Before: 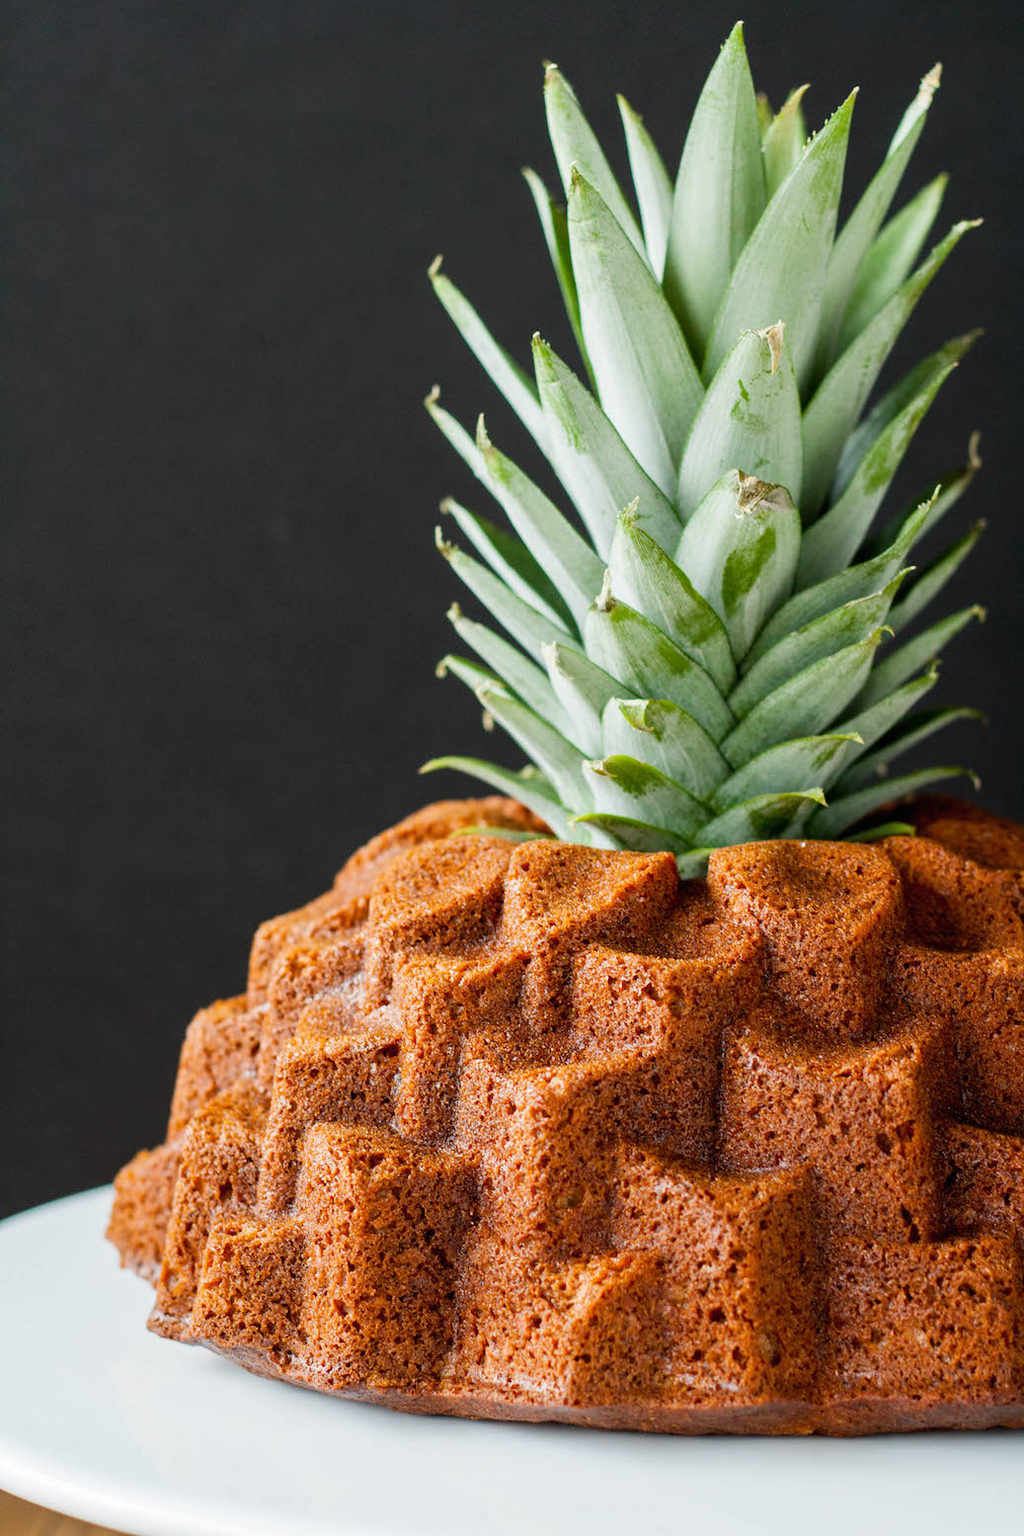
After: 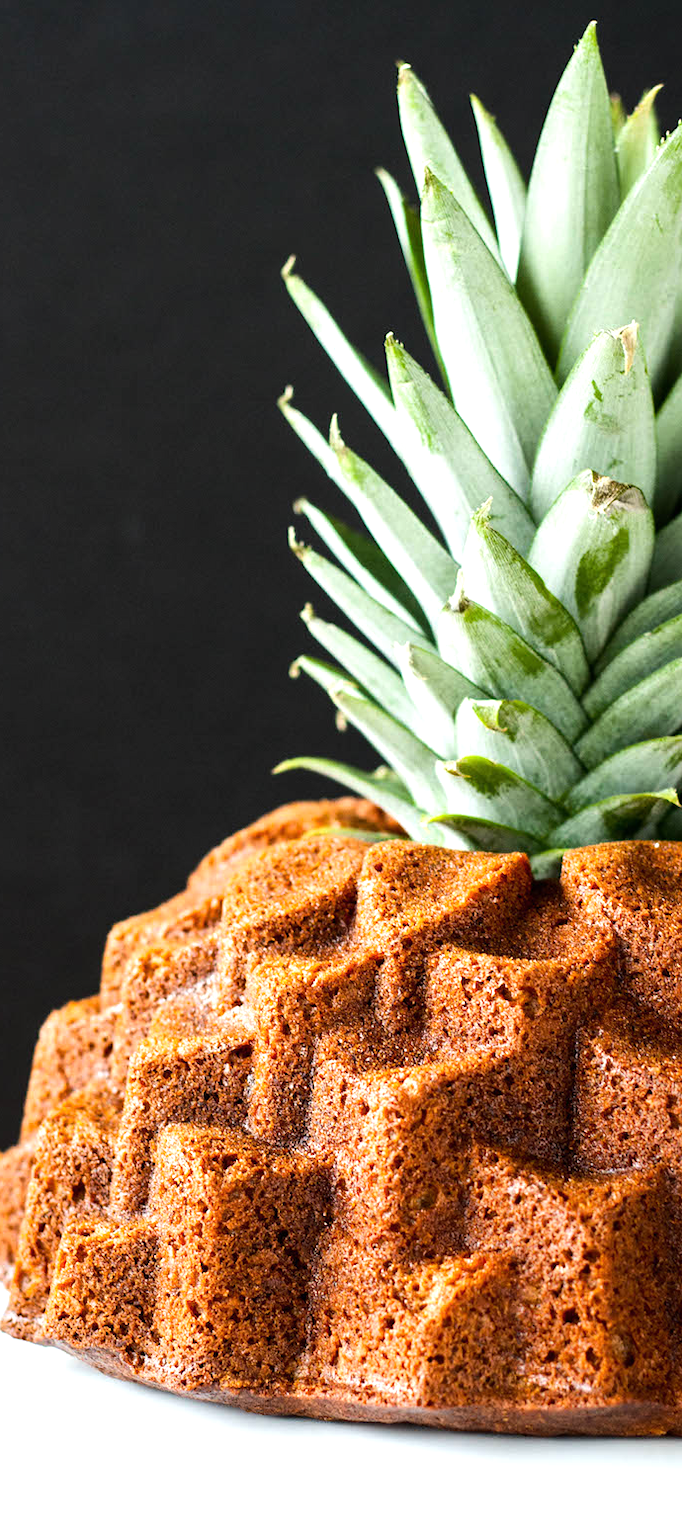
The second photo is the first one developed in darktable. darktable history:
crop and rotate: left 14.436%, right 18.898%
tone equalizer: -8 EV -0.75 EV, -7 EV -0.7 EV, -6 EV -0.6 EV, -5 EV -0.4 EV, -3 EV 0.4 EV, -2 EV 0.6 EV, -1 EV 0.7 EV, +0 EV 0.75 EV, edges refinement/feathering 500, mask exposure compensation -1.57 EV, preserve details no
